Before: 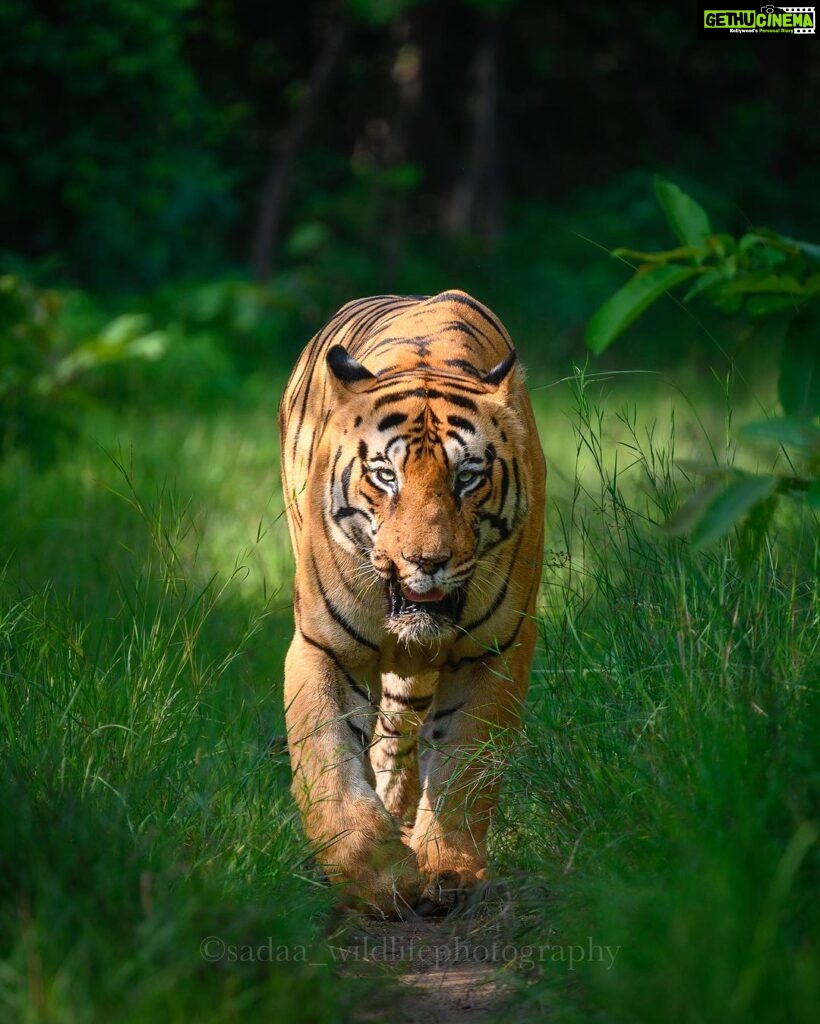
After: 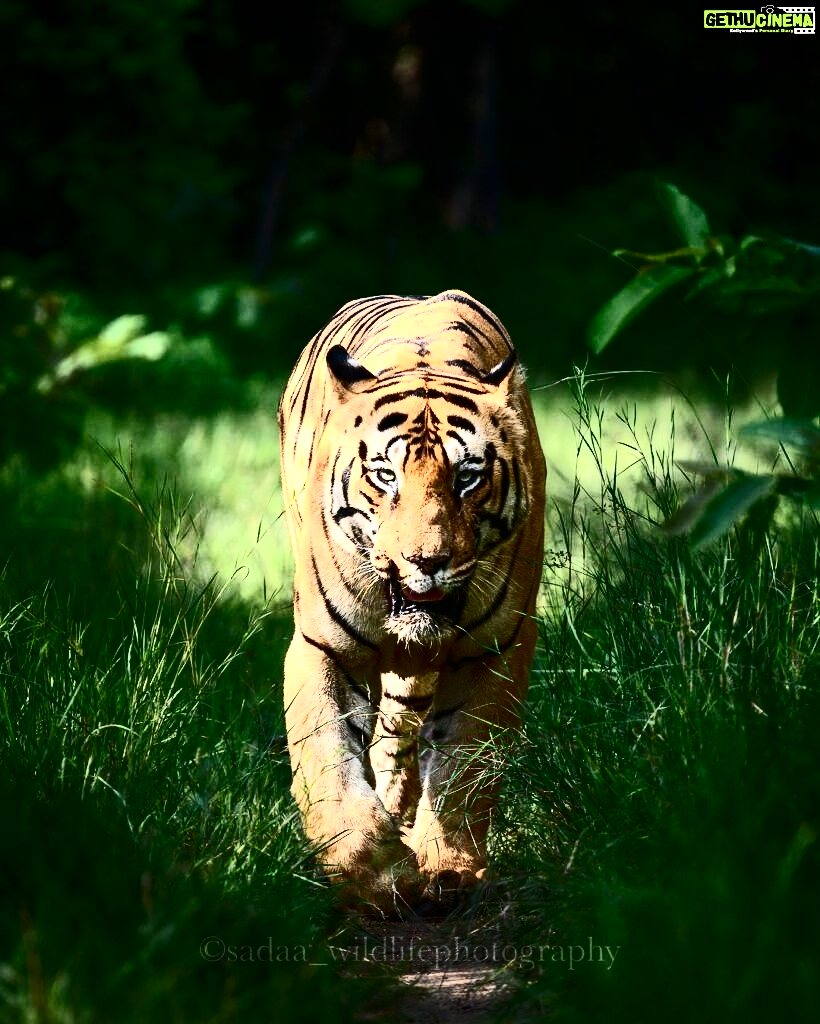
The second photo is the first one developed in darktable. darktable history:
exposure: black level correction 0.001, exposure 0.499 EV, compensate highlight preservation false
contrast brightness saturation: contrast 0.513, saturation -0.104
tone equalizer: -8 EV -0.395 EV, -7 EV -0.413 EV, -6 EV -0.345 EV, -5 EV -0.208 EV, -3 EV 0.189 EV, -2 EV 0.315 EV, -1 EV 0.372 EV, +0 EV 0.419 EV, edges refinement/feathering 500, mask exposure compensation -1.57 EV, preserve details no
